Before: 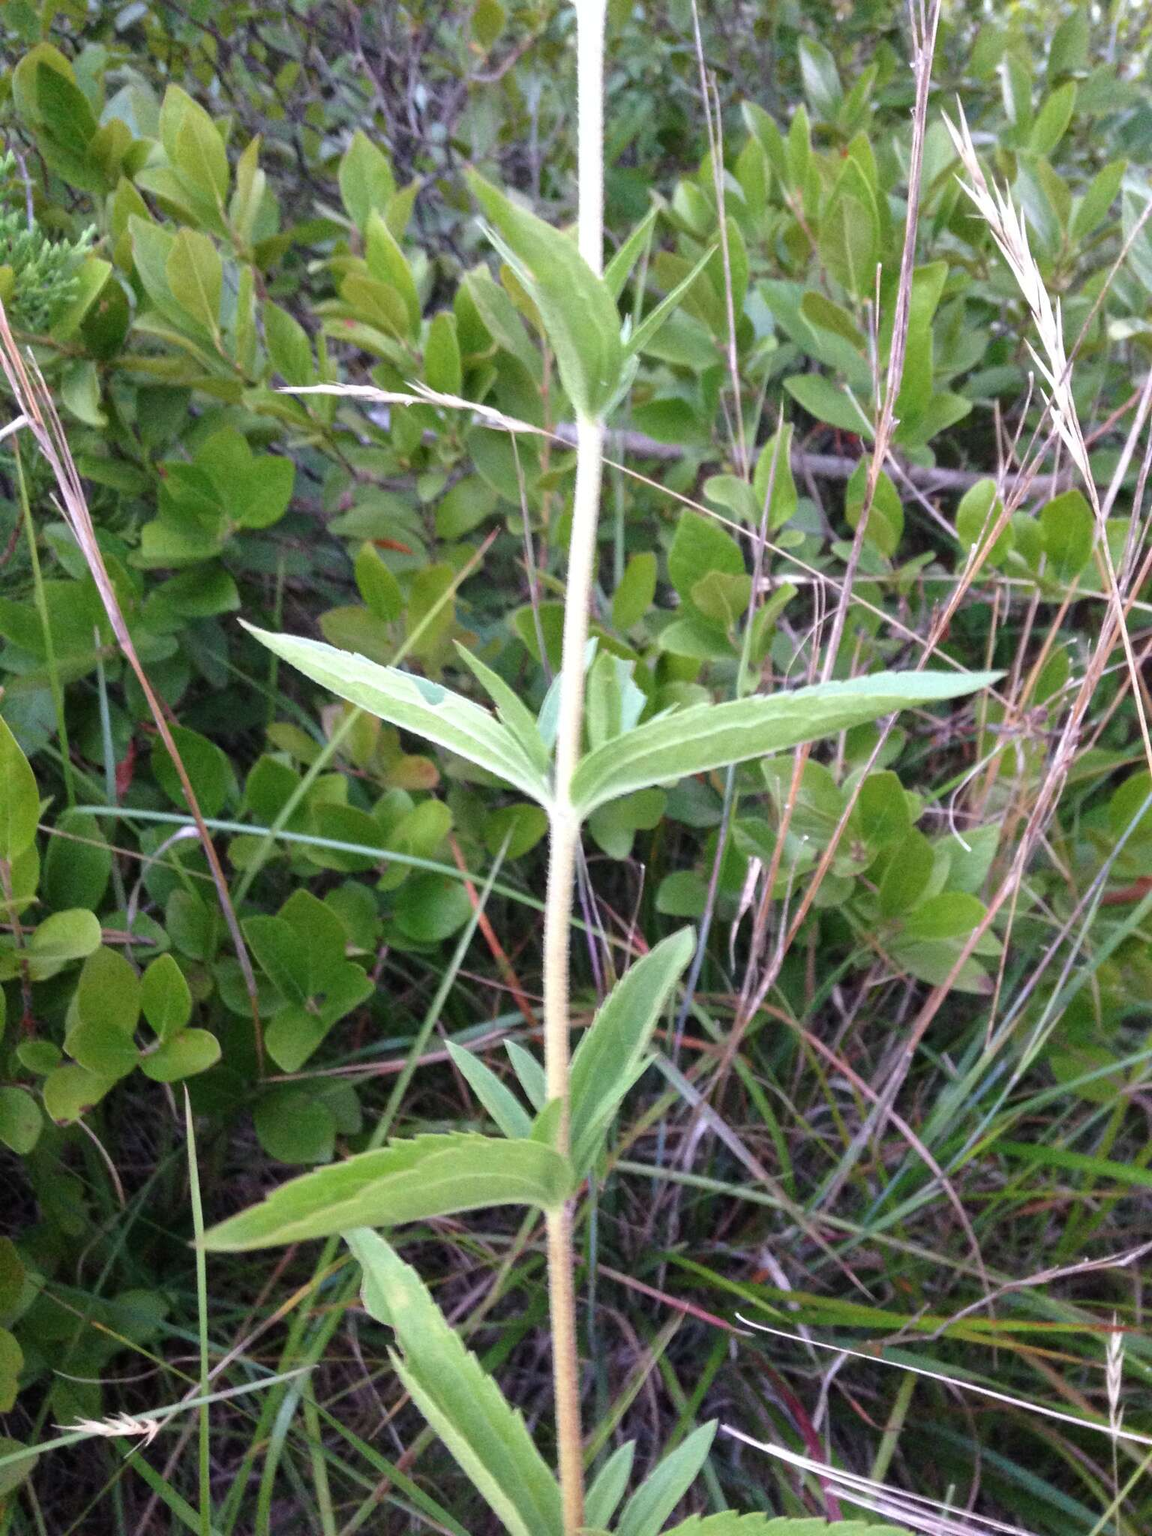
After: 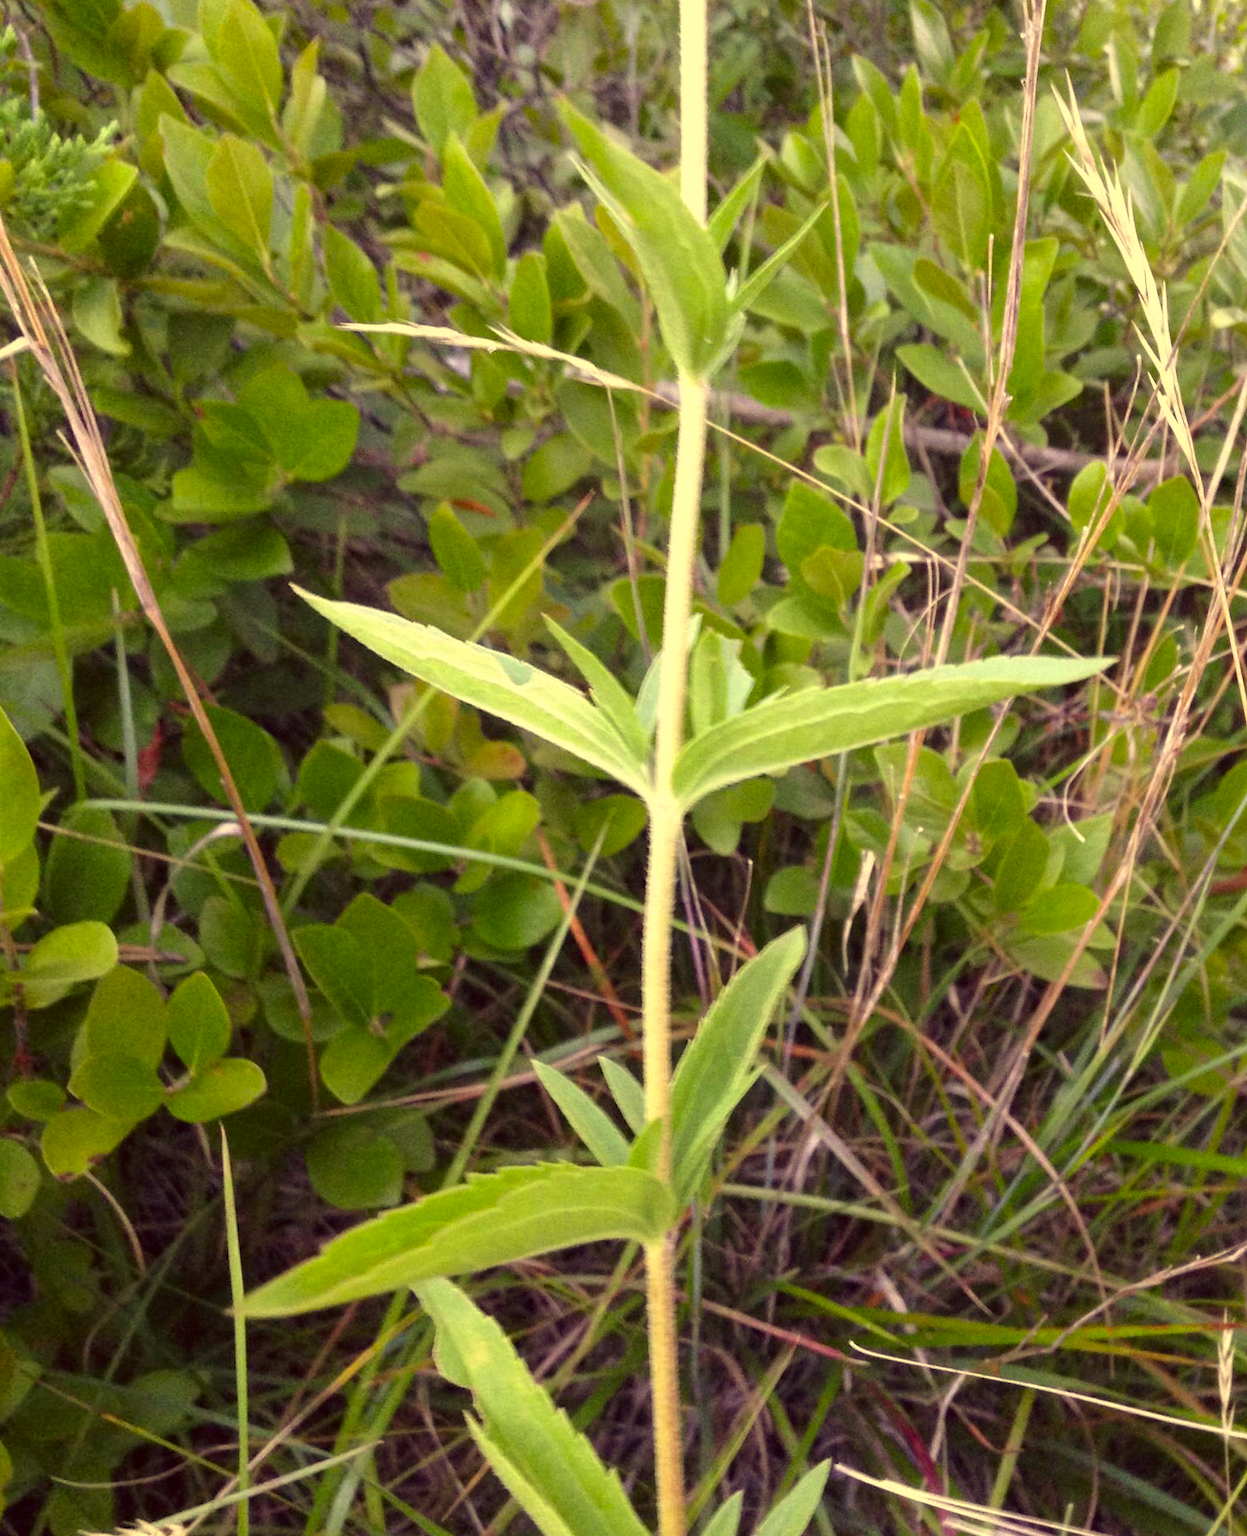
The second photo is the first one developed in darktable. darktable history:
shadows and highlights: shadows -23.08, highlights 46.15, soften with gaussian
rotate and perspective: rotation -0.013°, lens shift (vertical) -0.027, lens shift (horizontal) 0.178, crop left 0.016, crop right 0.989, crop top 0.082, crop bottom 0.918
color correction: highlights a* -0.482, highlights b* 40, shadows a* 9.8, shadows b* -0.161
